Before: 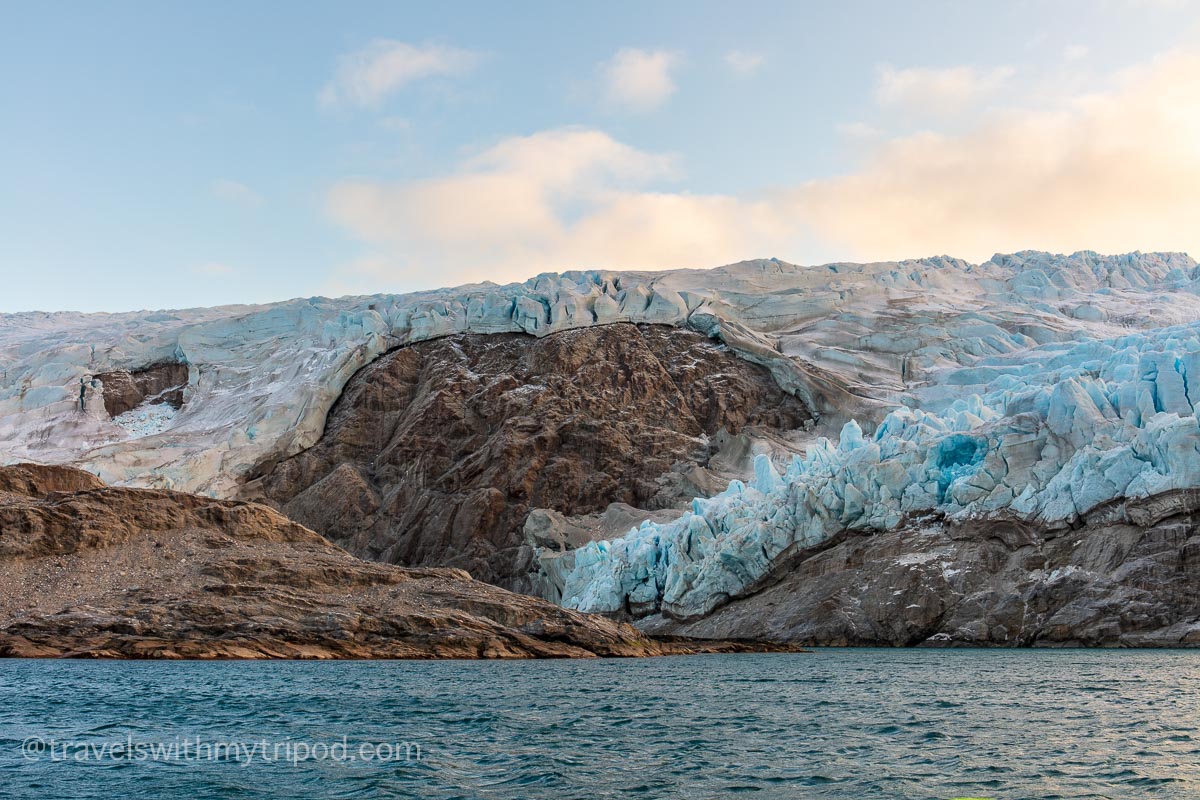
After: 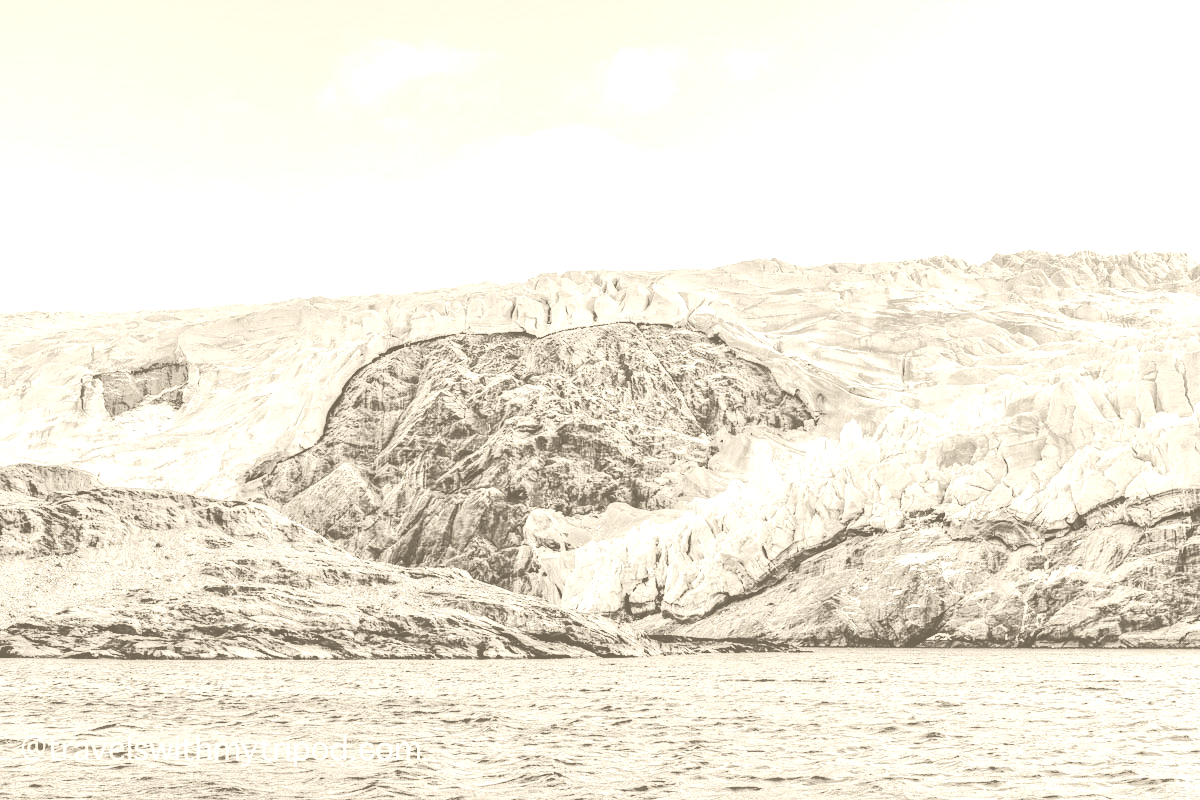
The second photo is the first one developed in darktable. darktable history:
tone equalizer: -7 EV 0.15 EV, -6 EV 0.6 EV, -5 EV 1.15 EV, -4 EV 1.33 EV, -3 EV 1.15 EV, -2 EV 0.6 EV, -1 EV 0.15 EV, mask exposure compensation -0.5 EV
local contrast: highlights 25%, detail 130%
colorize: hue 36°, saturation 71%, lightness 80.79%
shadows and highlights: shadows 30.63, highlights -63.22, shadows color adjustment 98%, highlights color adjustment 58.61%, soften with gaussian
exposure: black level correction 0.031, exposure 0.304 EV, compensate highlight preservation false
